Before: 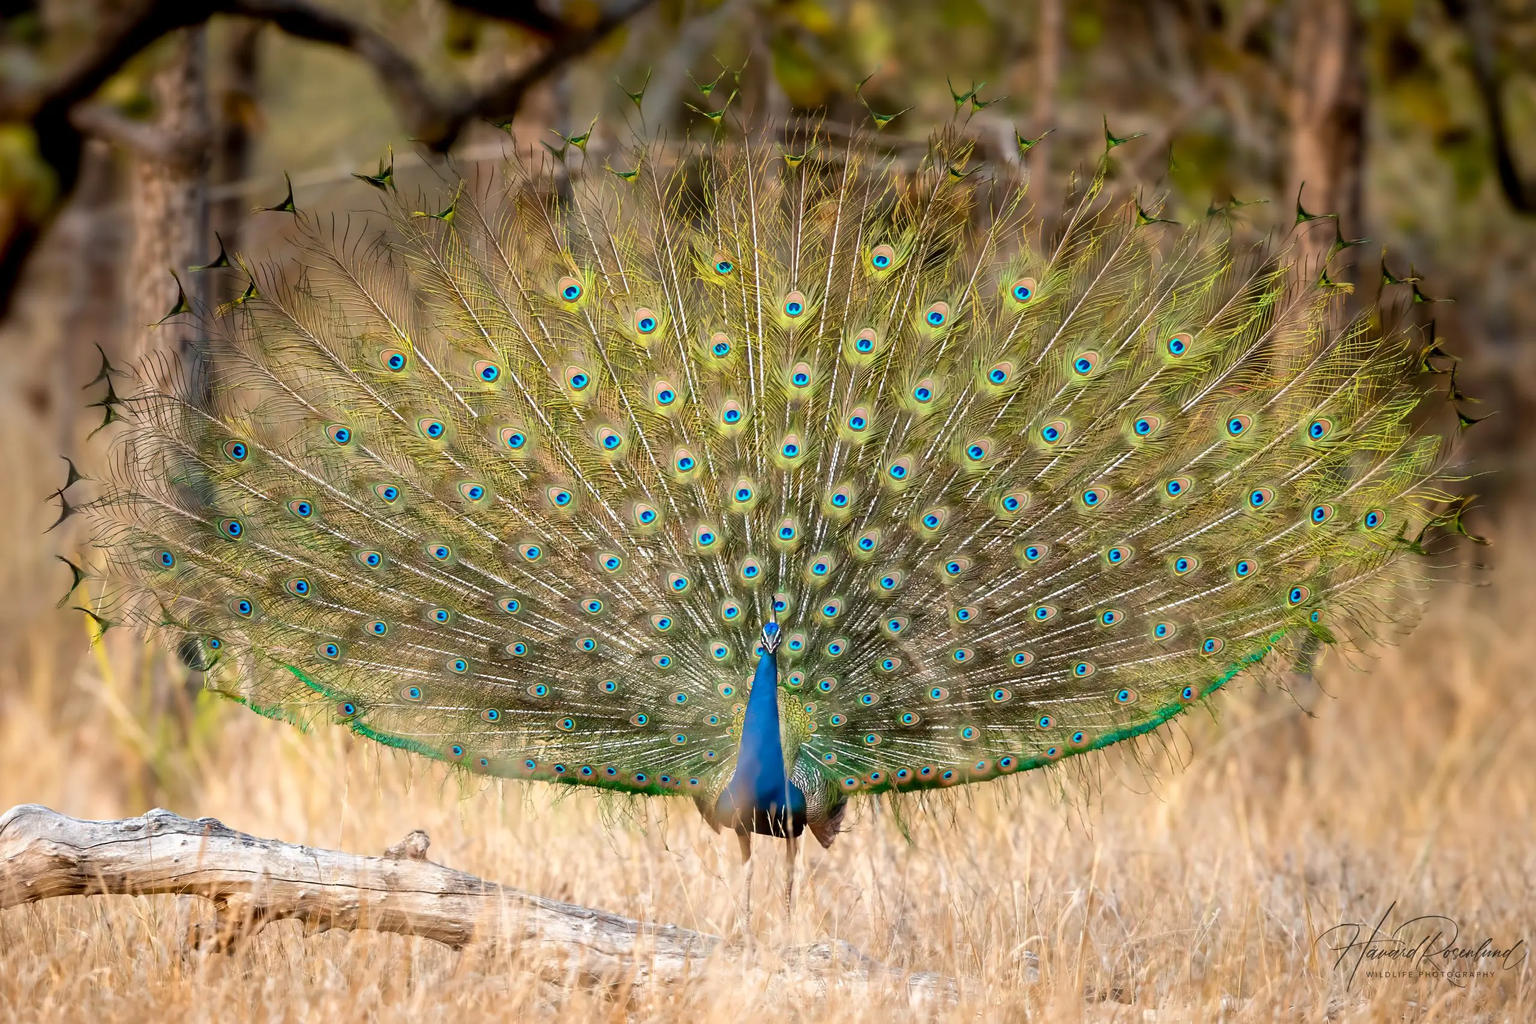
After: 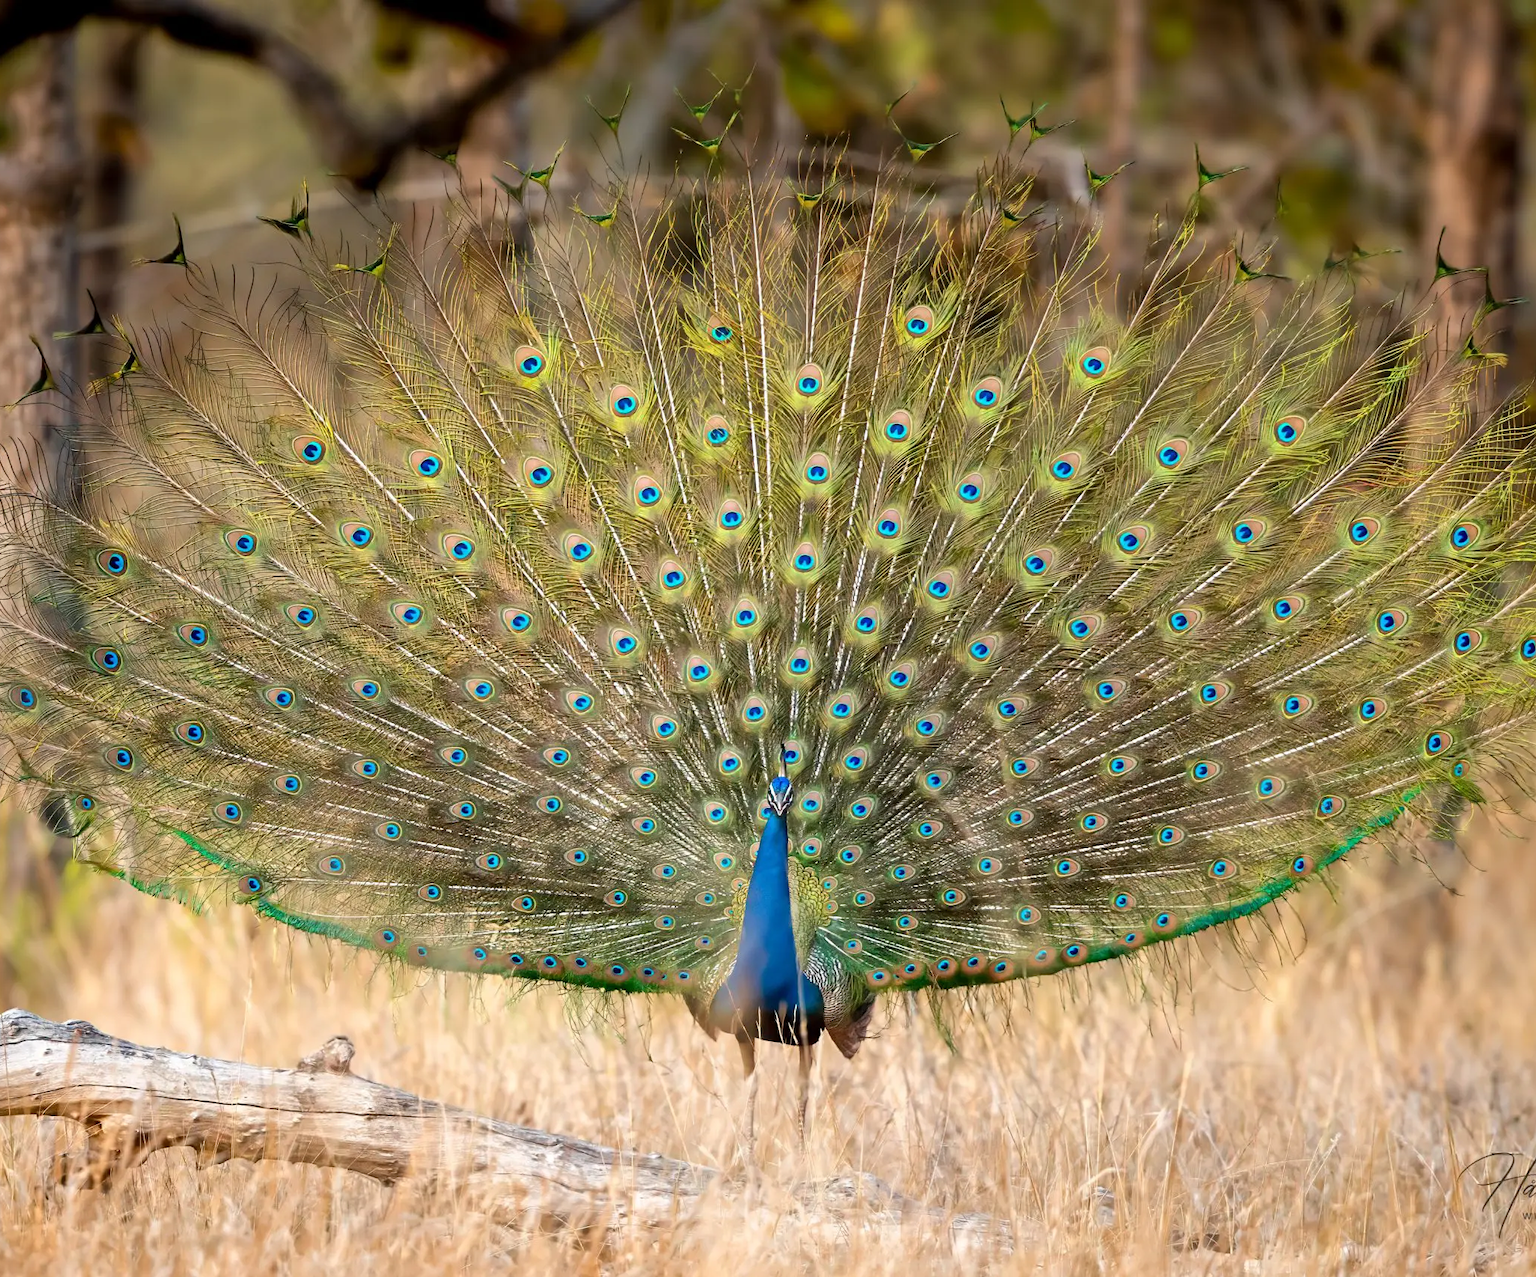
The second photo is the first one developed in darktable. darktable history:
crop and rotate: left 9.526%, right 10.296%
